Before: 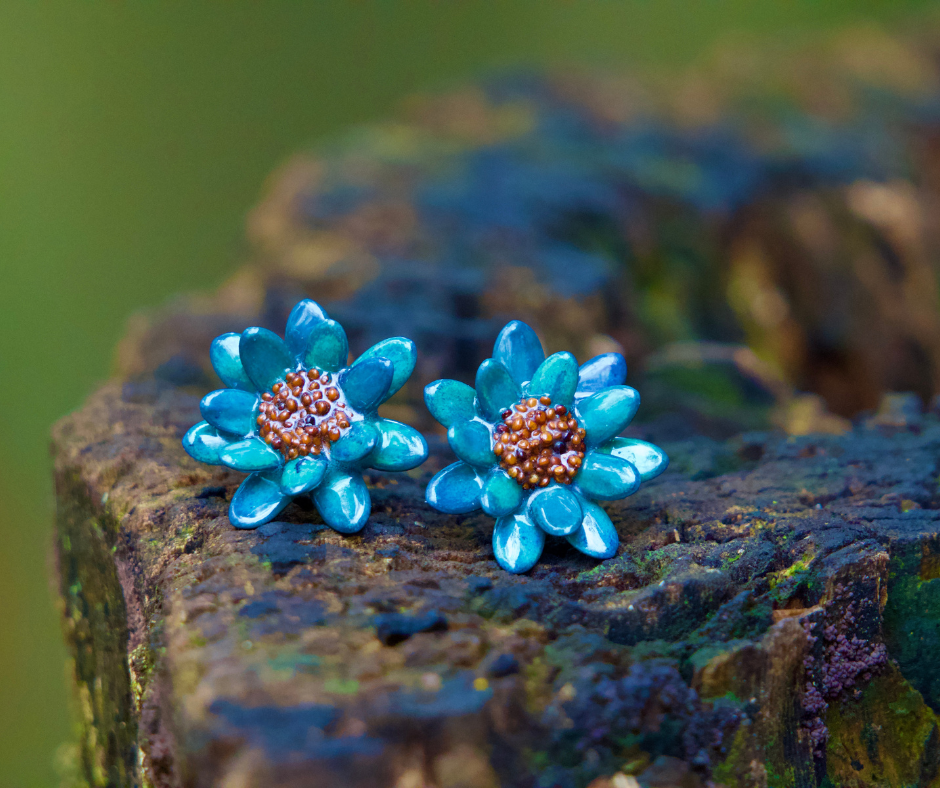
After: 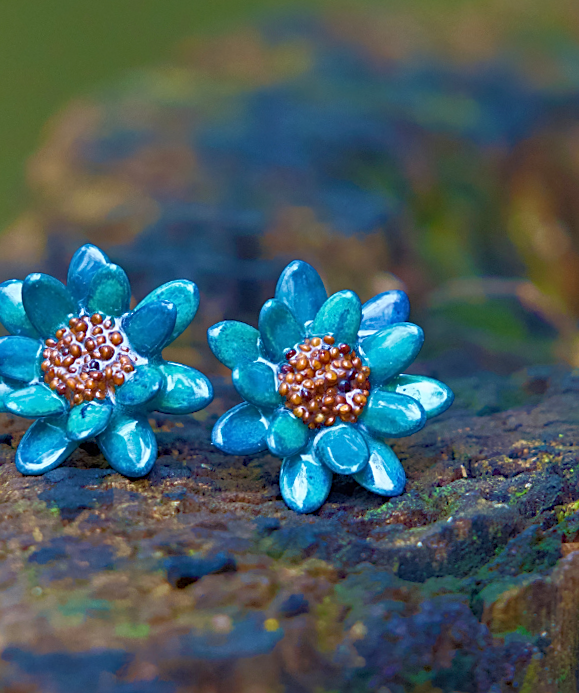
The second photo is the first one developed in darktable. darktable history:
rgb curve: curves: ch0 [(0, 0) (0.072, 0.166) (0.217, 0.293) (0.414, 0.42) (1, 1)], compensate middle gray true, preserve colors basic power
crop and rotate: left 22.918%, top 5.629%, right 14.711%, bottom 2.247%
rotate and perspective: rotation -1.42°, crop left 0.016, crop right 0.984, crop top 0.035, crop bottom 0.965
sharpen: on, module defaults
